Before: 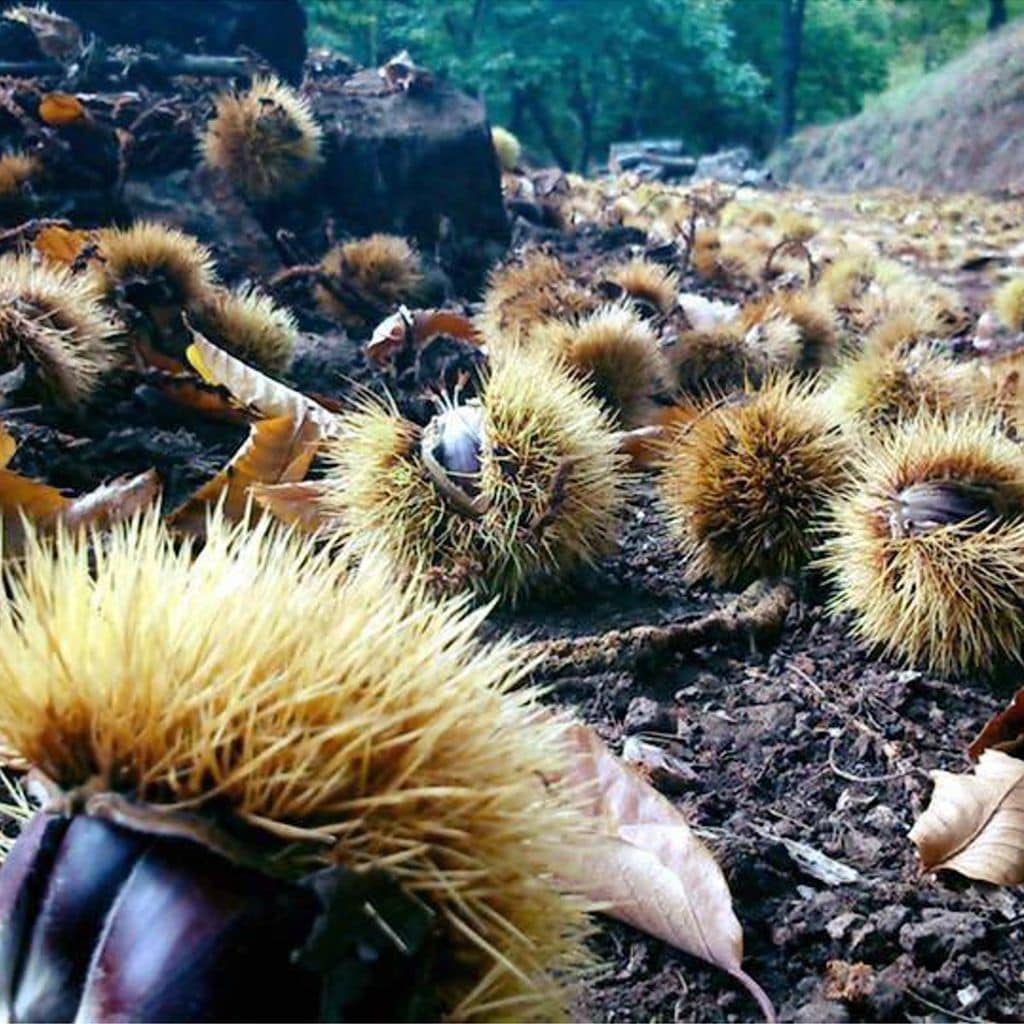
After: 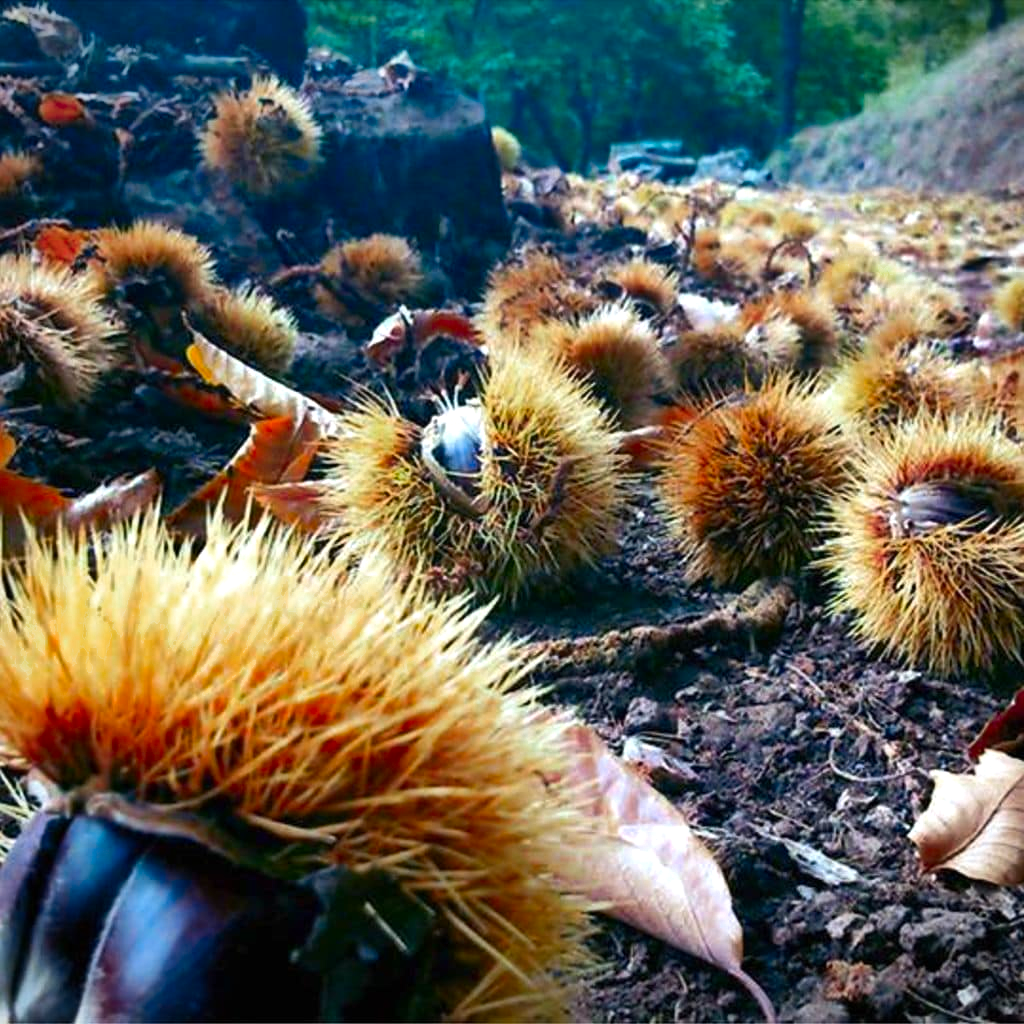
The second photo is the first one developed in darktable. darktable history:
shadows and highlights: low approximation 0.01, soften with gaussian
vignetting: fall-off start 97.31%, fall-off radius 77.7%, width/height ratio 1.121
color zones: curves: ch0 [(0.473, 0.374) (0.742, 0.784)]; ch1 [(0.354, 0.737) (0.742, 0.705)]; ch2 [(0.318, 0.421) (0.758, 0.532)]
tone equalizer: -8 EV -0.001 EV, -7 EV 0.003 EV, -6 EV -0.003 EV, -5 EV -0.014 EV, -4 EV -0.075 EV, -3 EV -0.196 EV, -2 EV -0.292 EV, -1 EV 0.105 EV, +0 EV 0.288 EV
